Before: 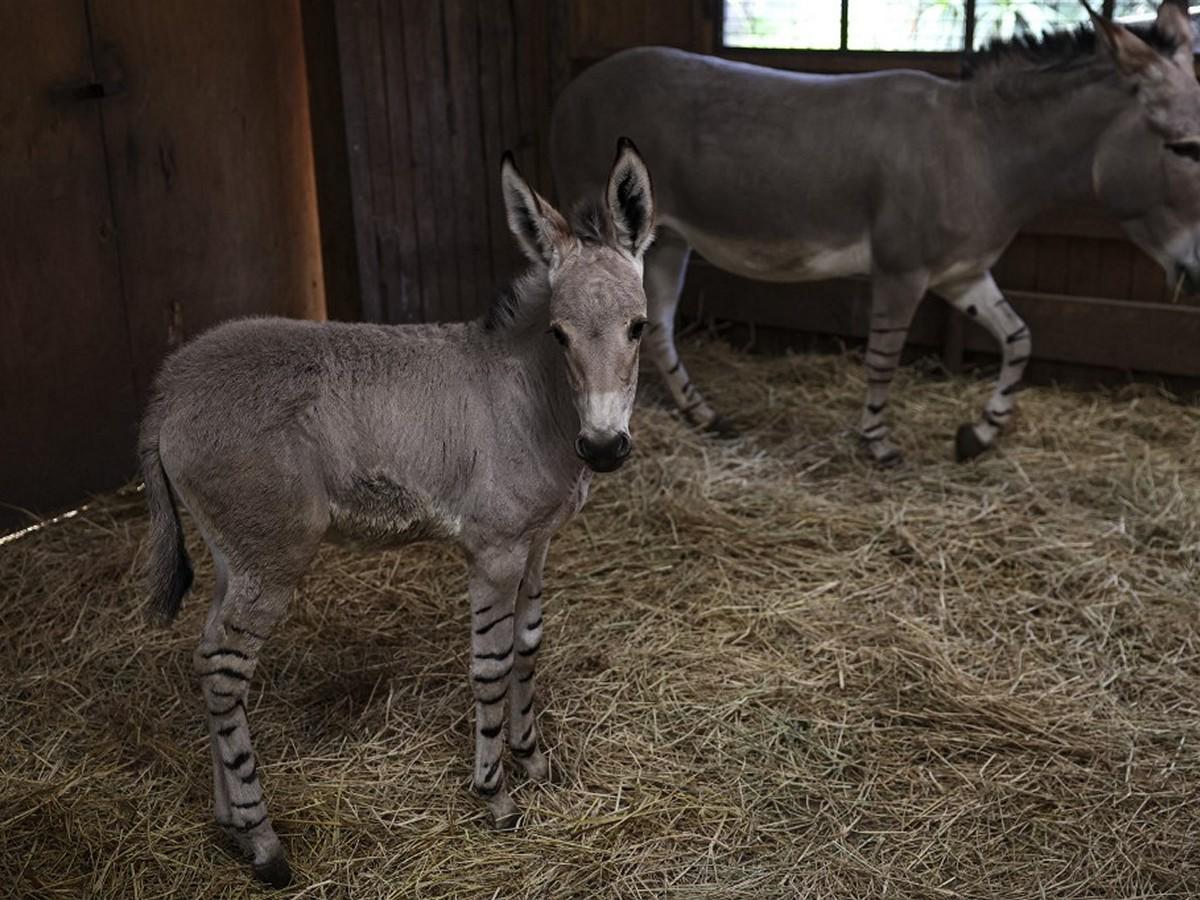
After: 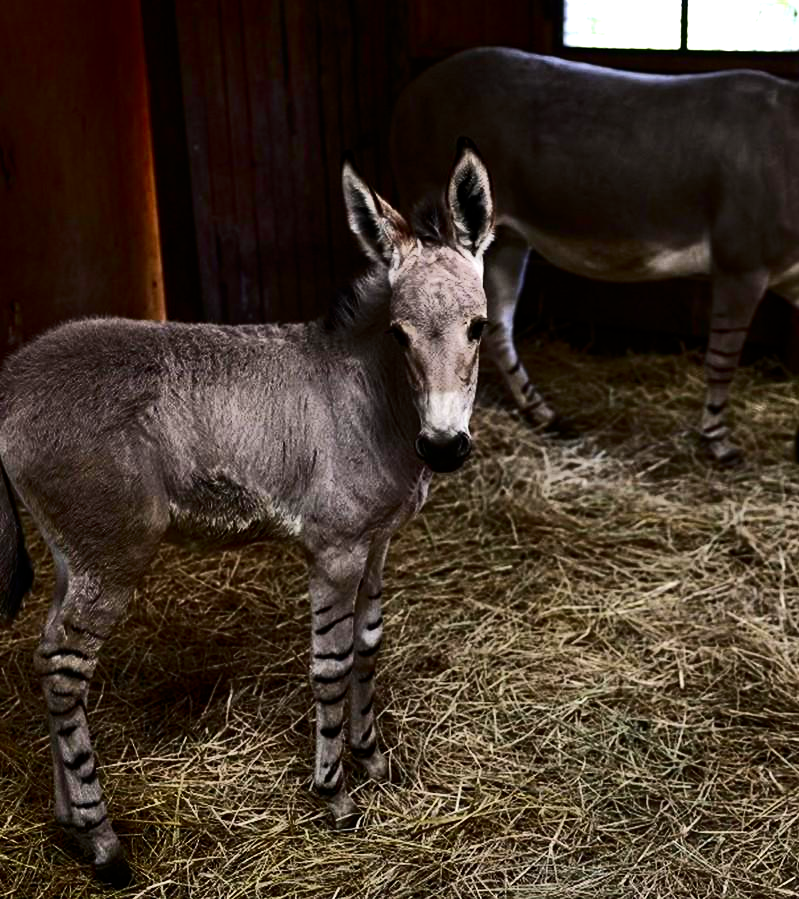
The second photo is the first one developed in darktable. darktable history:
contrast brightness saturation: contrast 0.193, brightness -0.233, saturation 0.109
shadows and highlights: low approximation 0.01, soften with gaussian
crop and rotate: left 13.357%, right 20.024%
tone equalizer: -8 EV -0.737 EV, -7 EV -0.706 EV, -6 EV -0.574 EV, -5 EV -0.408 EV, -3 EV 0.378 EV, -2 EV 0.6 EV, -1 EV 0.679 EV, +0 EV 0.719 EV
